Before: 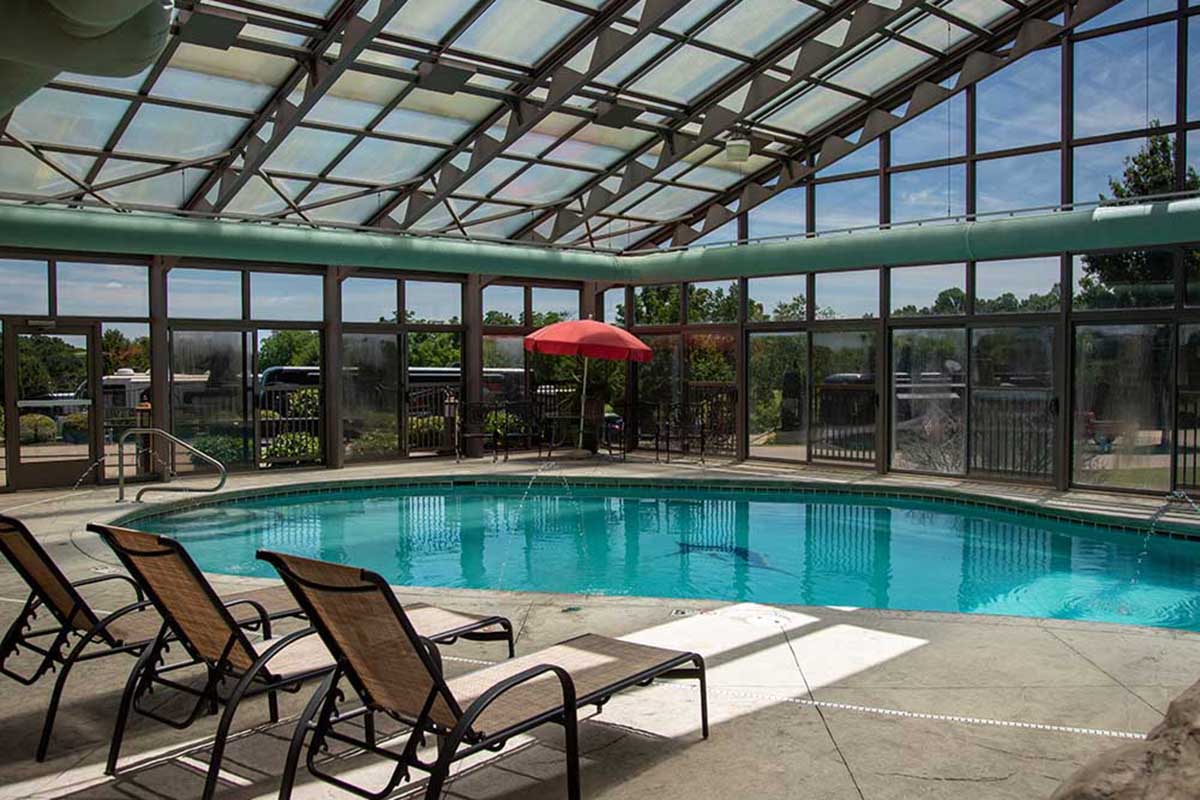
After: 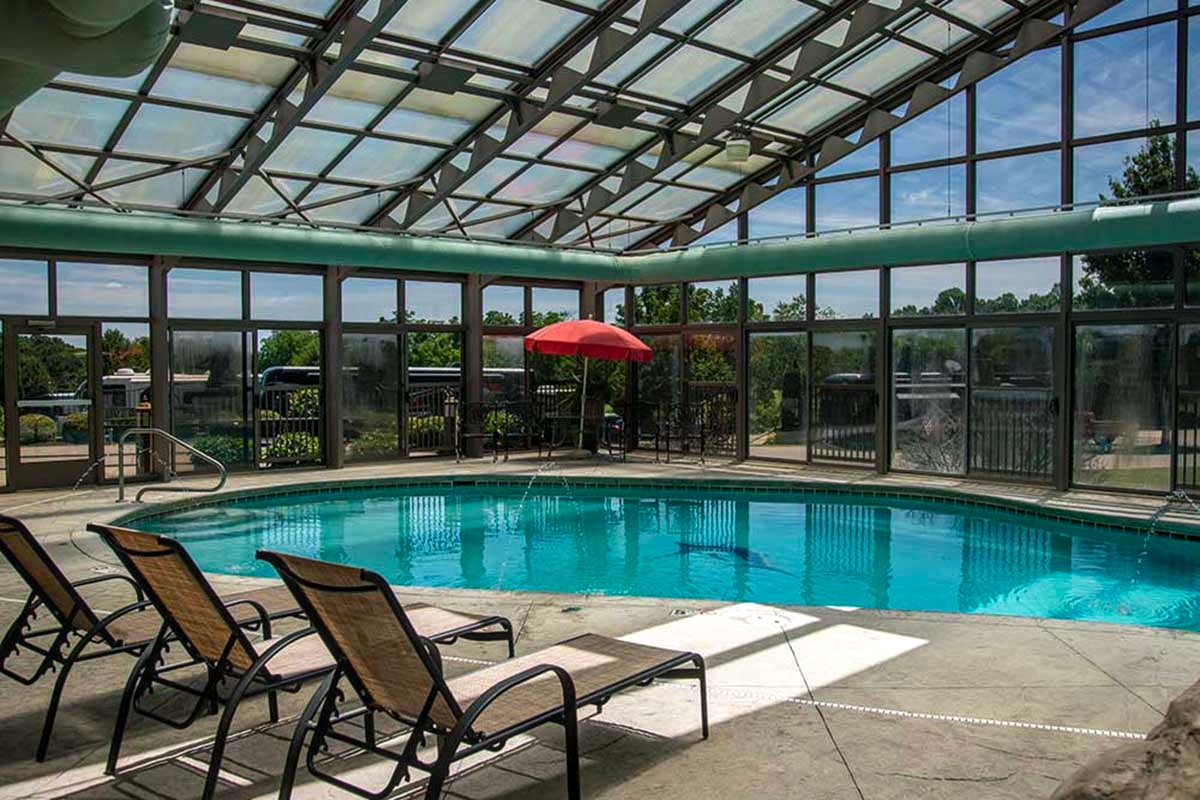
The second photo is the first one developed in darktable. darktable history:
color balance rgb: shadows lift › luminance -7.889%, shadows lift › chroma 2.17%, shadows lift › hue 166.21°, global offset › luminance 0.259%, perceptual saturation grading › global saturation 19.657%
local contrast: on, module defaults
